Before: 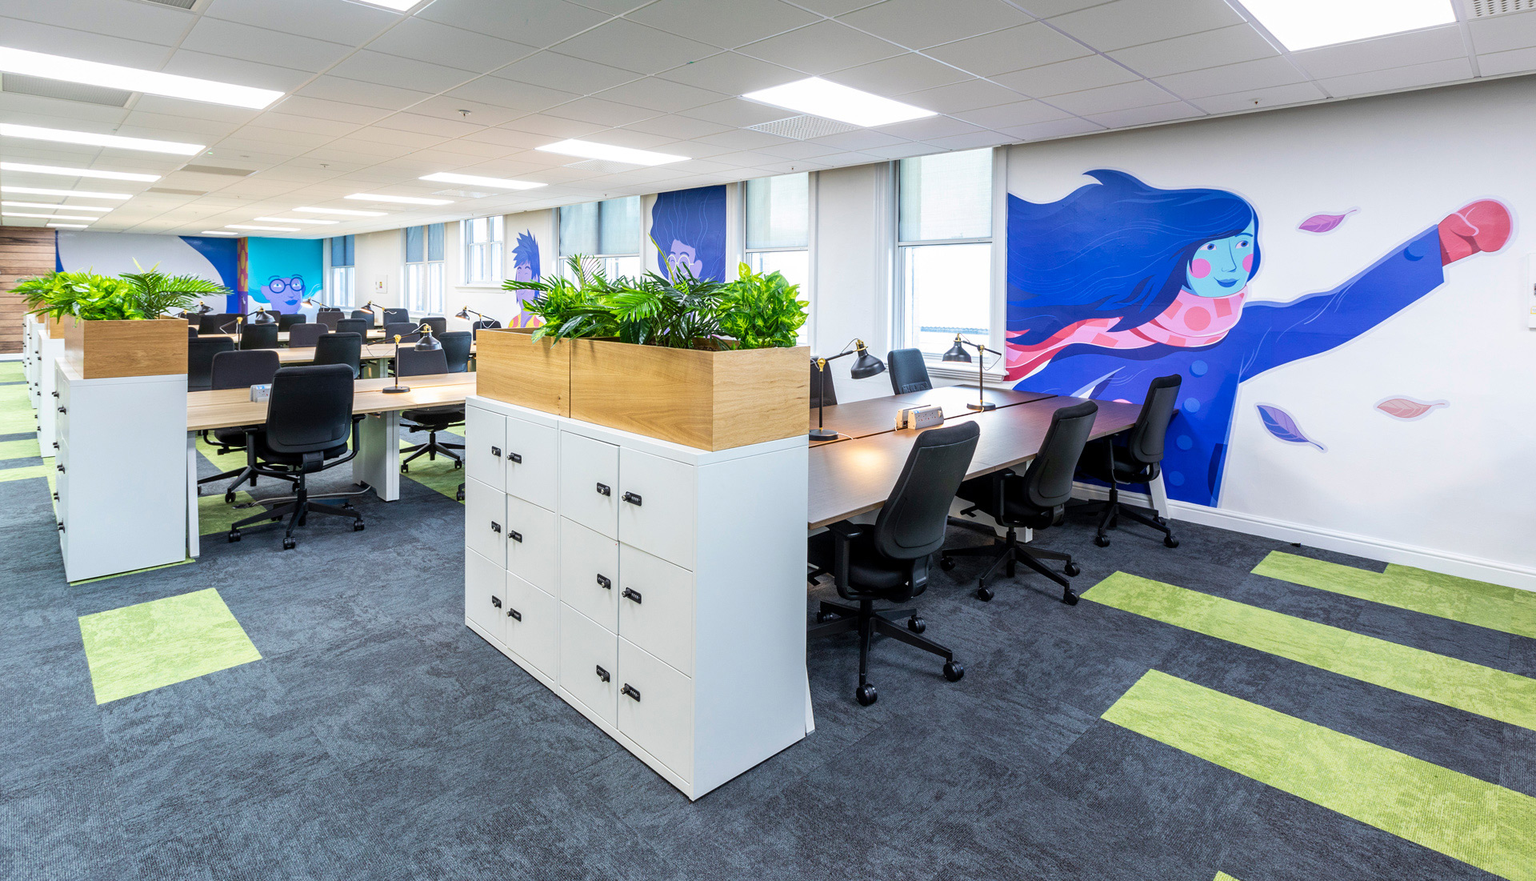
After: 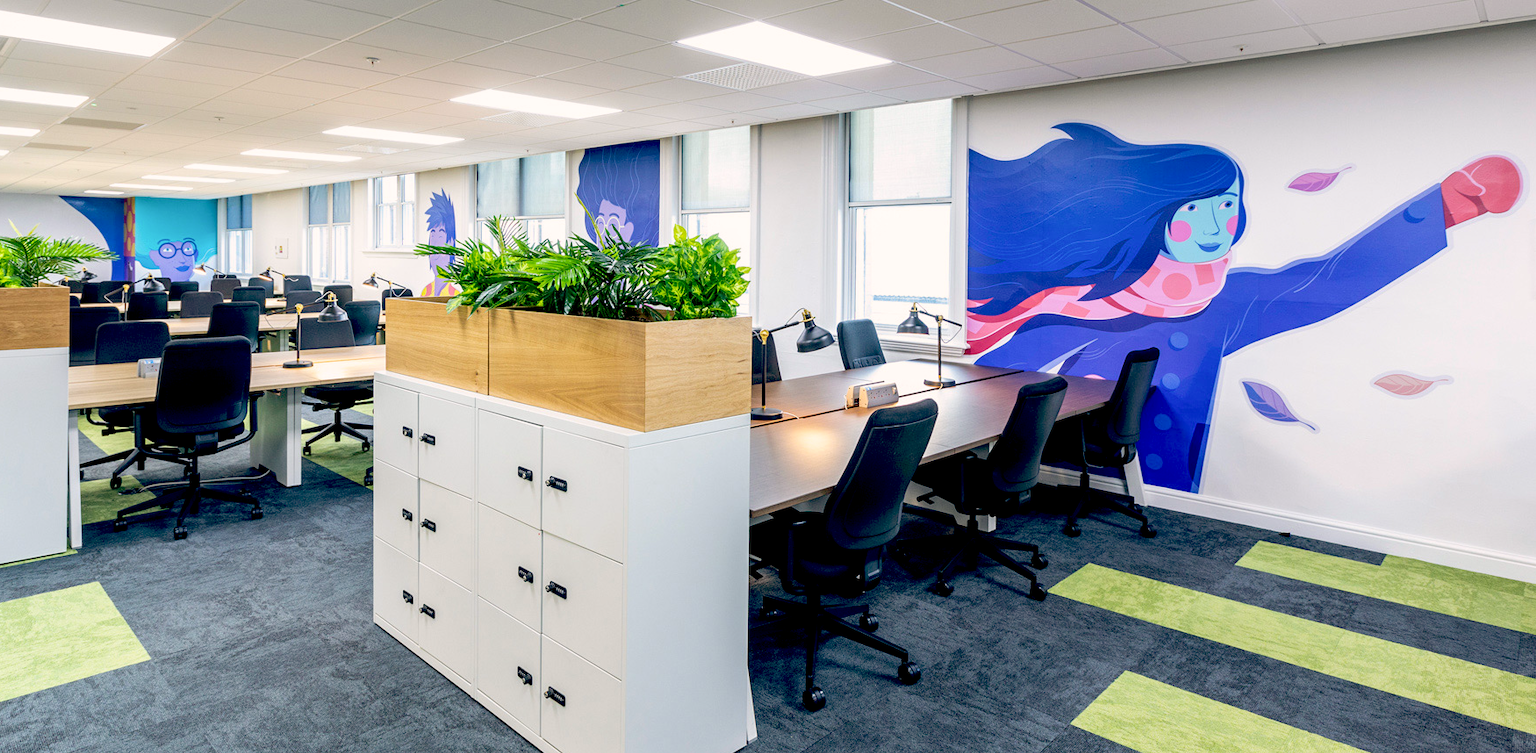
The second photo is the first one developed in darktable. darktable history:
crop: left 8.155%, top 6.611%, bottom 15.385%
color balance: lift [0.975, 0.993, 1, 1.015], gamma [1.1, 1, 1, 0.945], gain [1, 1.04, 1, 0.95]
